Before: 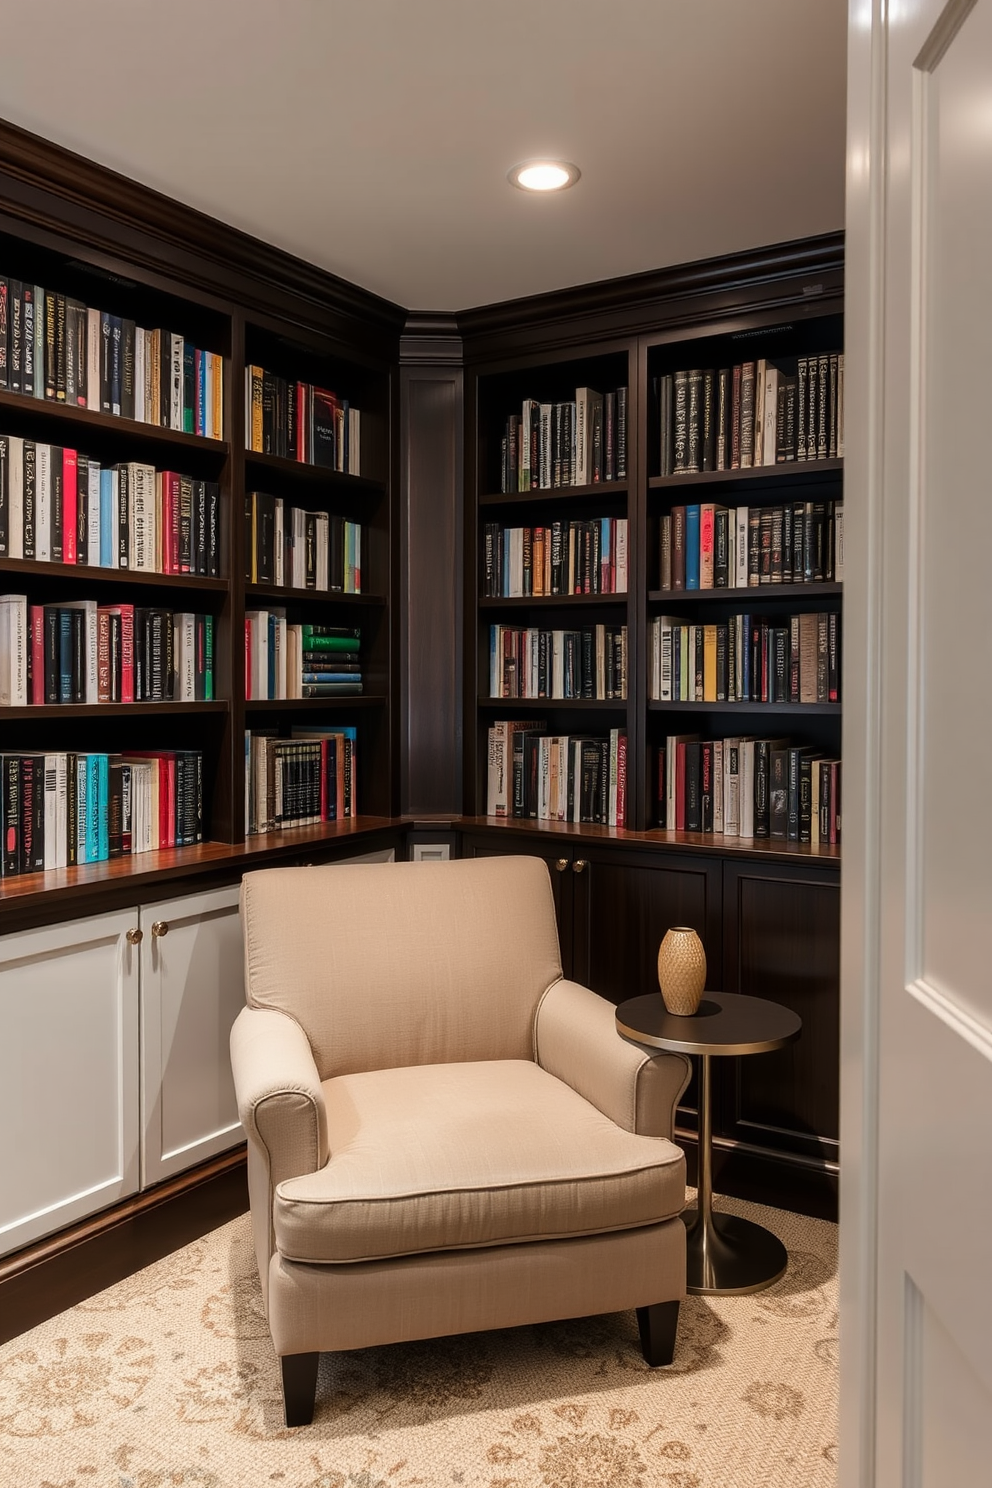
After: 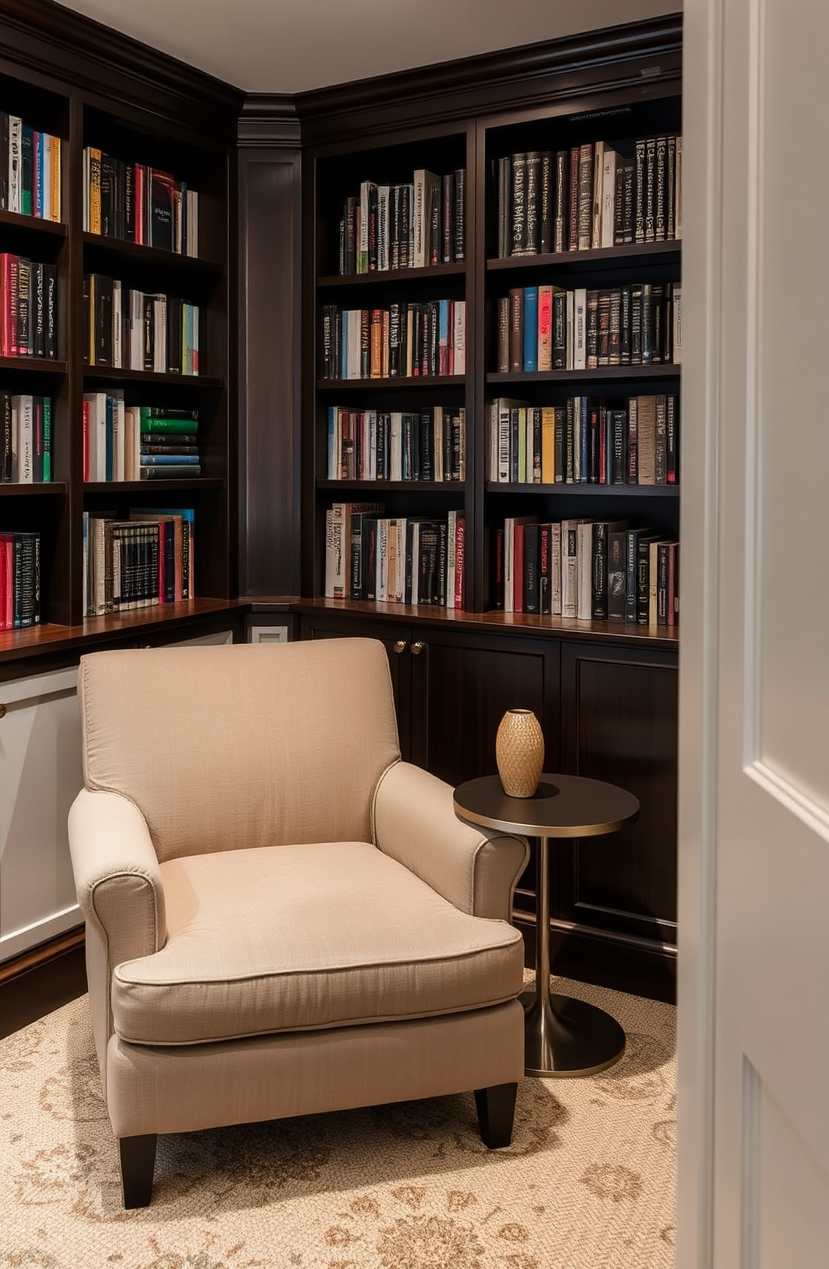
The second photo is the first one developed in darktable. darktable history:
crop: left 16.339%, top 14.692%
